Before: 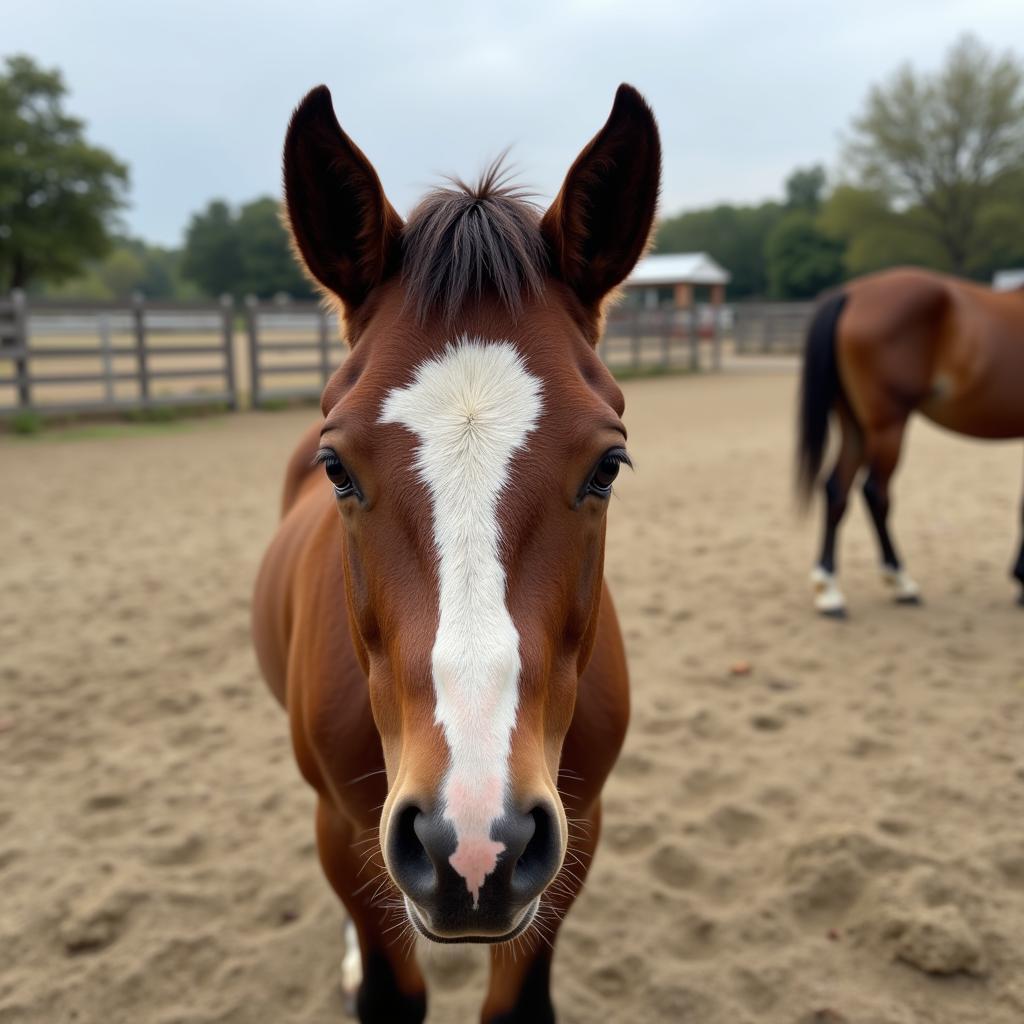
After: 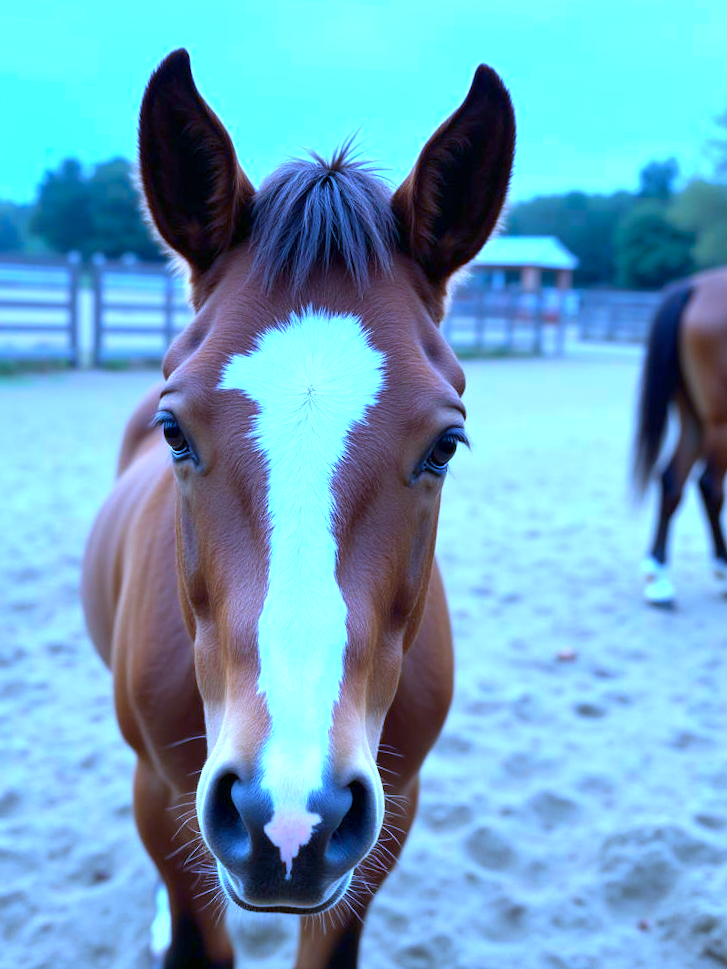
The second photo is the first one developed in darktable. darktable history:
exposure: exposure 1 EV, compensate highlight preservation false
crop and rotate: angle -3.27°, left 14.277%, top 0.028%, right 10.766%, bottom 0.028%
white balance: red 0.954, blue 1.079
color calibration: illuminant as shot in camera, x 0.462, y 0.419, temperature 2651.64 K
